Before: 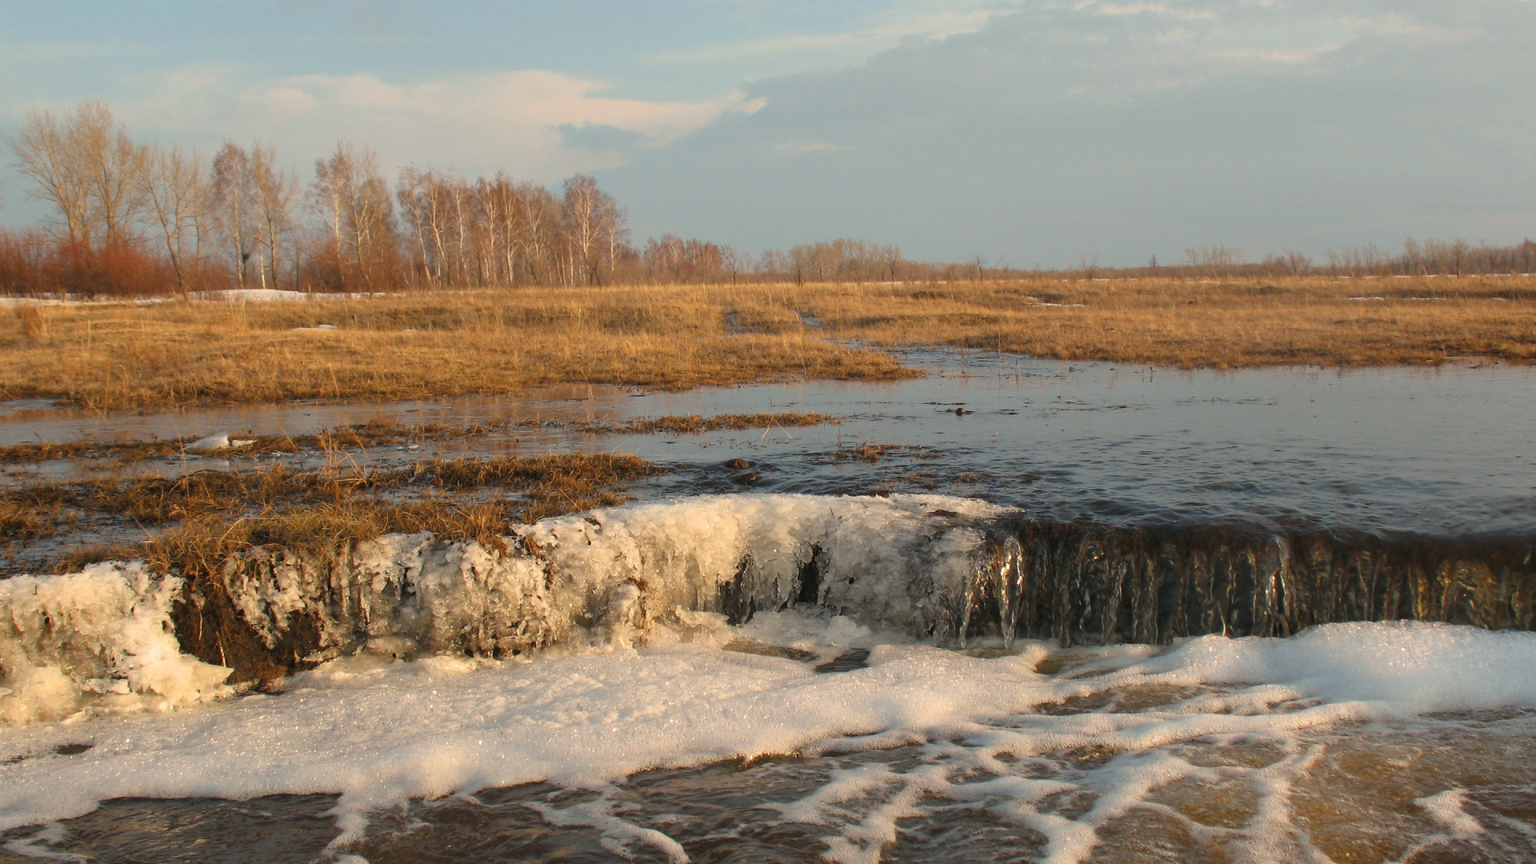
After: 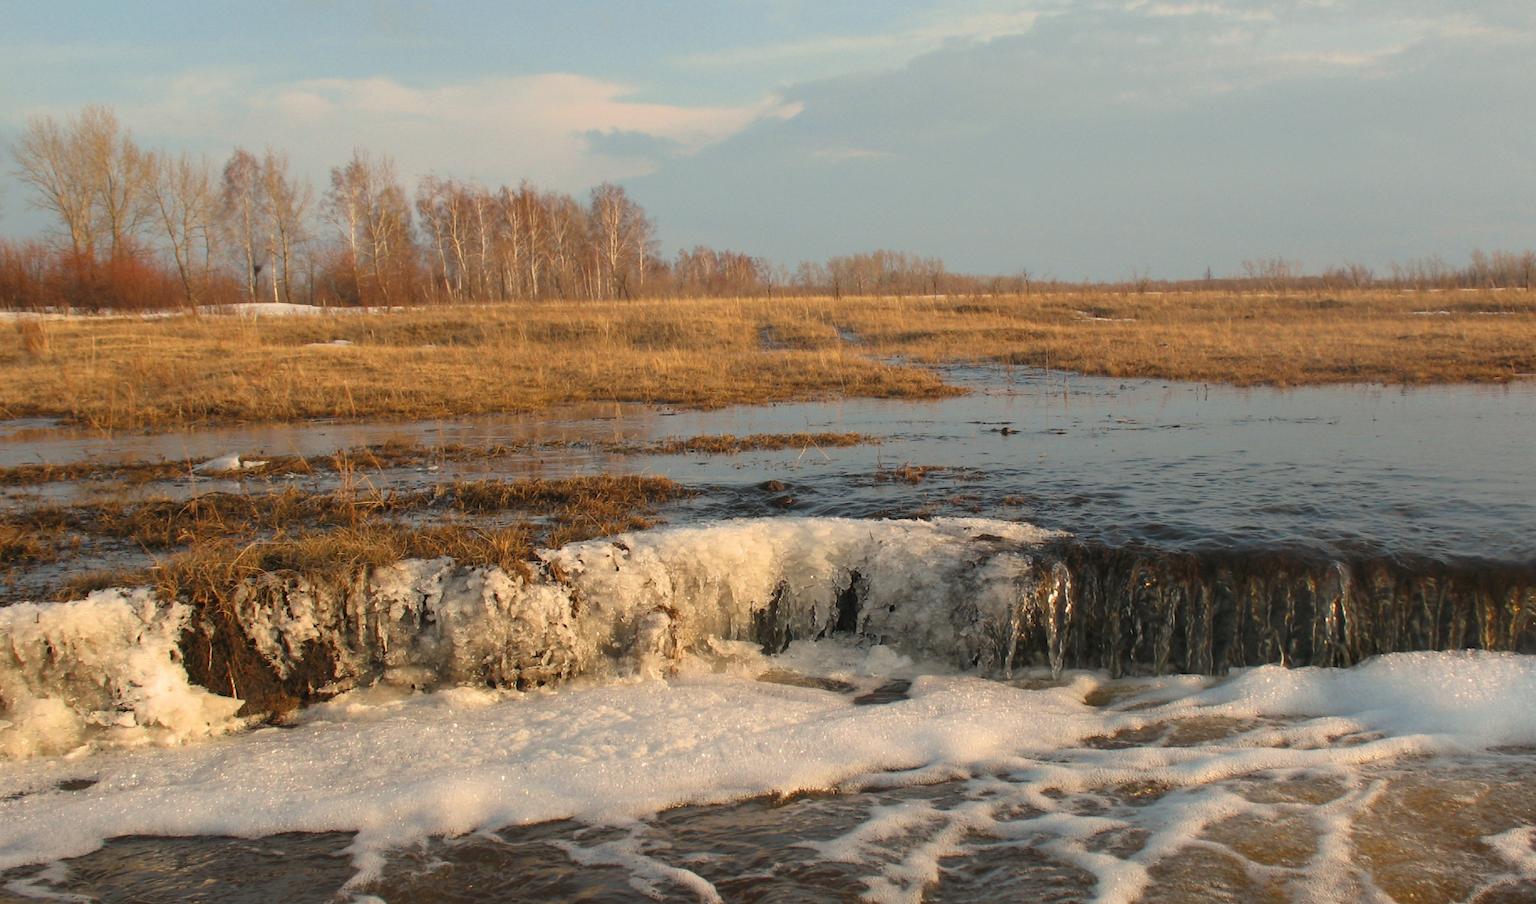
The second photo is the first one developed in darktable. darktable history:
crop: right 4.512%, bottom 0.048%
